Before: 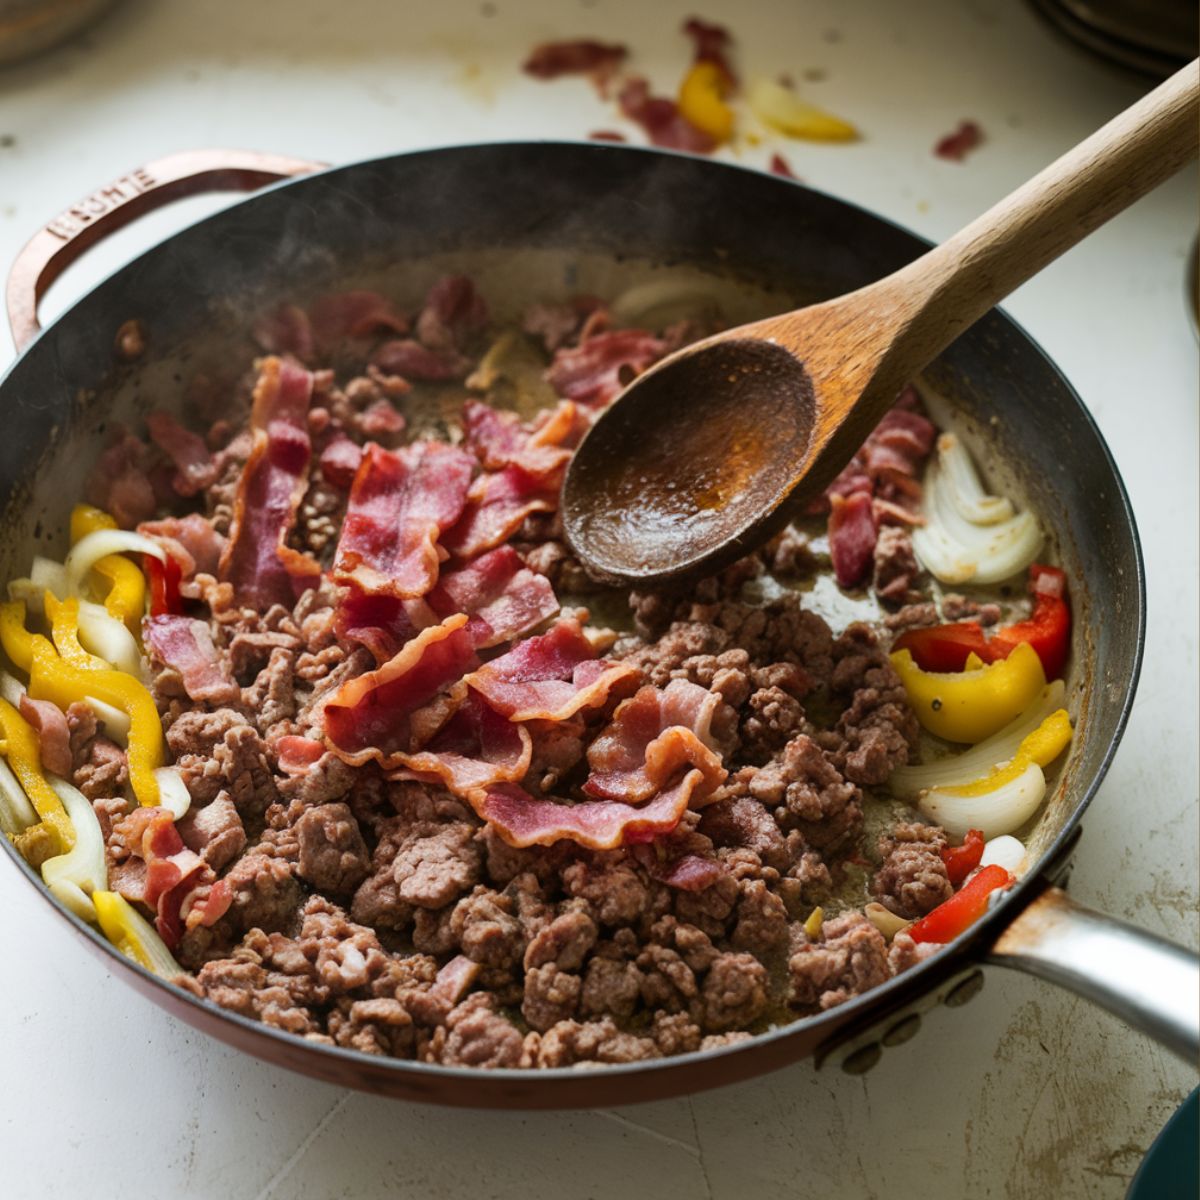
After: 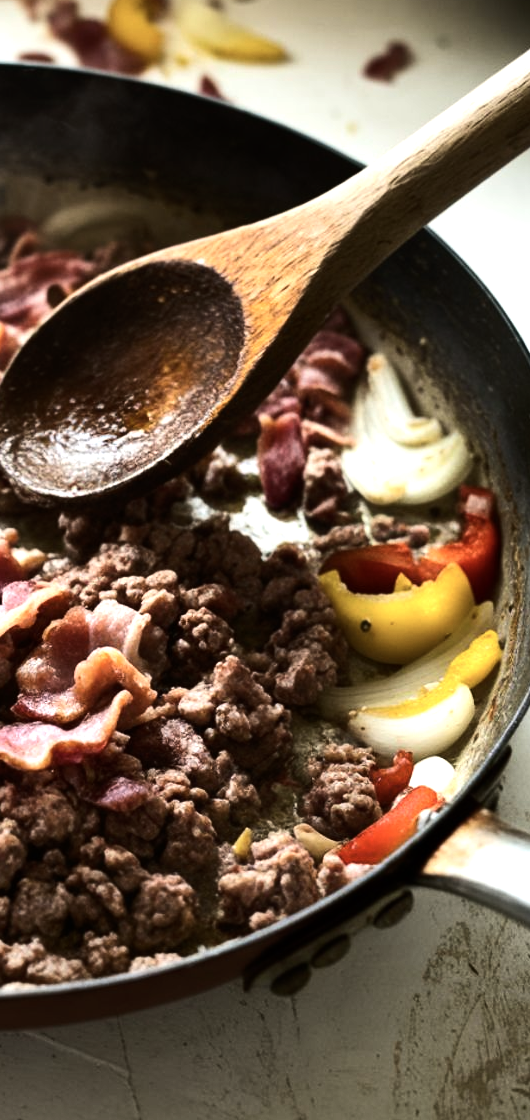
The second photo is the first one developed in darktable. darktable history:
tone equalizer: -8 EV -1.08 EV, -7 EV -1.01 EV, -6 EV -0.867 EV, -5 EV -0.578 EV, -3 EV 0.578 EV, -2 EV 0.867 EV, -1 EV 1.01 EV, +0 EV 1.08 EV, edges refinement/feathering 500, mask exposure compensation -1.57 EV, preserve details no
crop: left 47.628%, top 6.643%, right 7.874%
contrast brightness saturation: contrast 0.11, saturation -0.17
